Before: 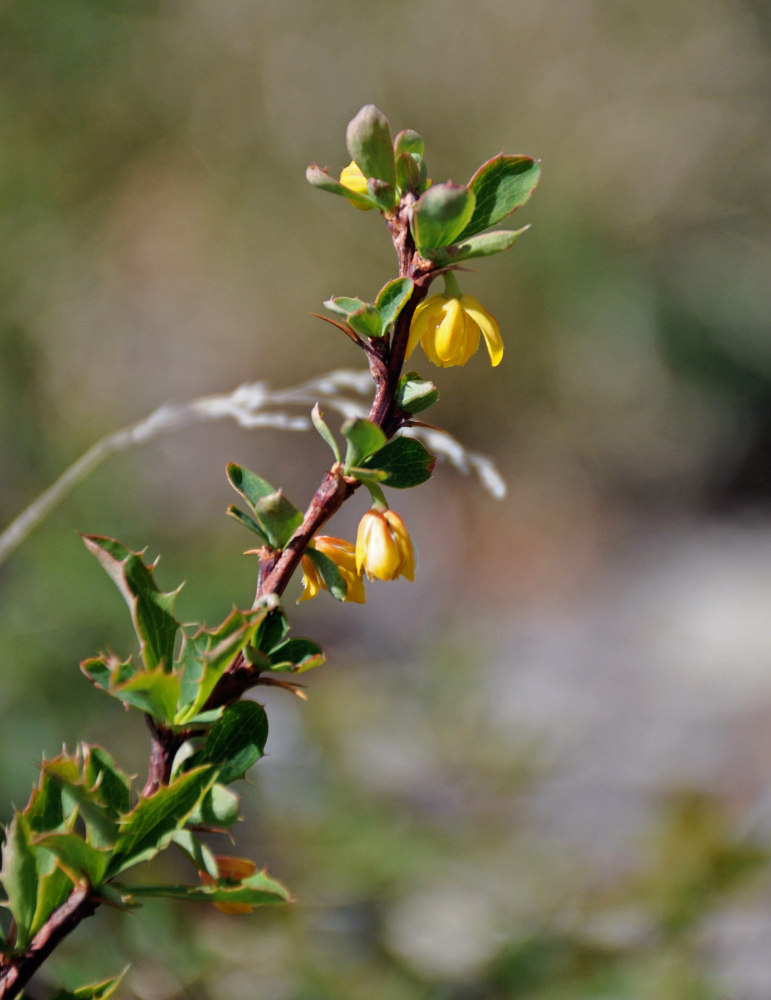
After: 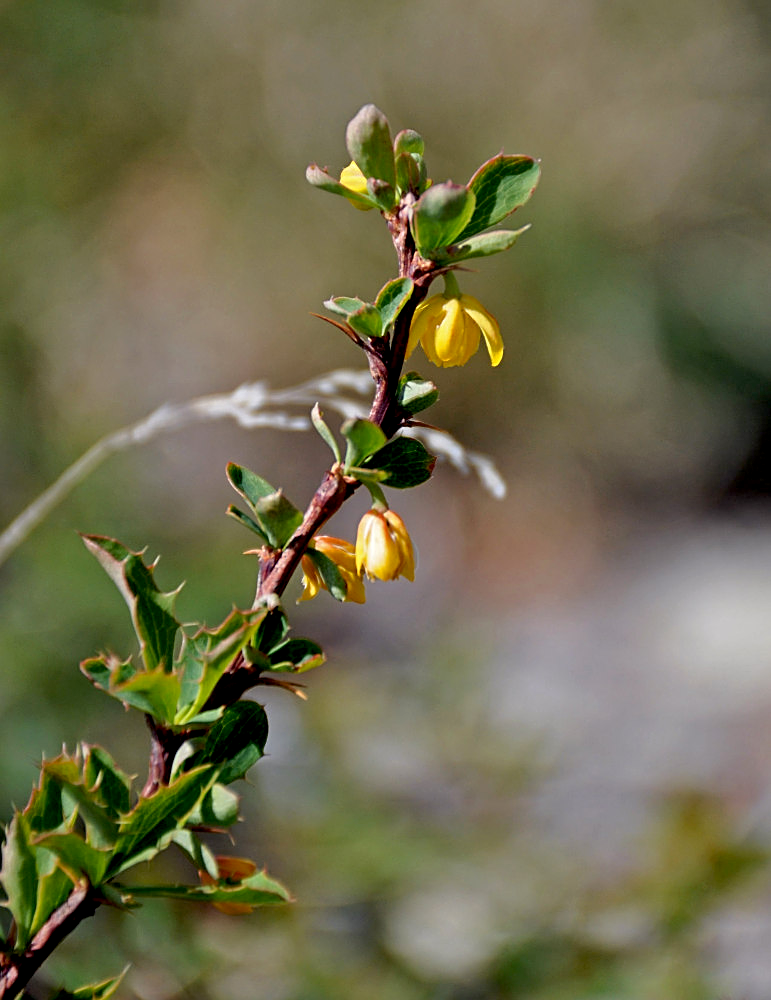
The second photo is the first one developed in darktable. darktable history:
exposure: black level correction 0.01, exposure 0.011 EV, compensate exposure bias true, compensate highlight preservation false
sharpen: on, module defaults
